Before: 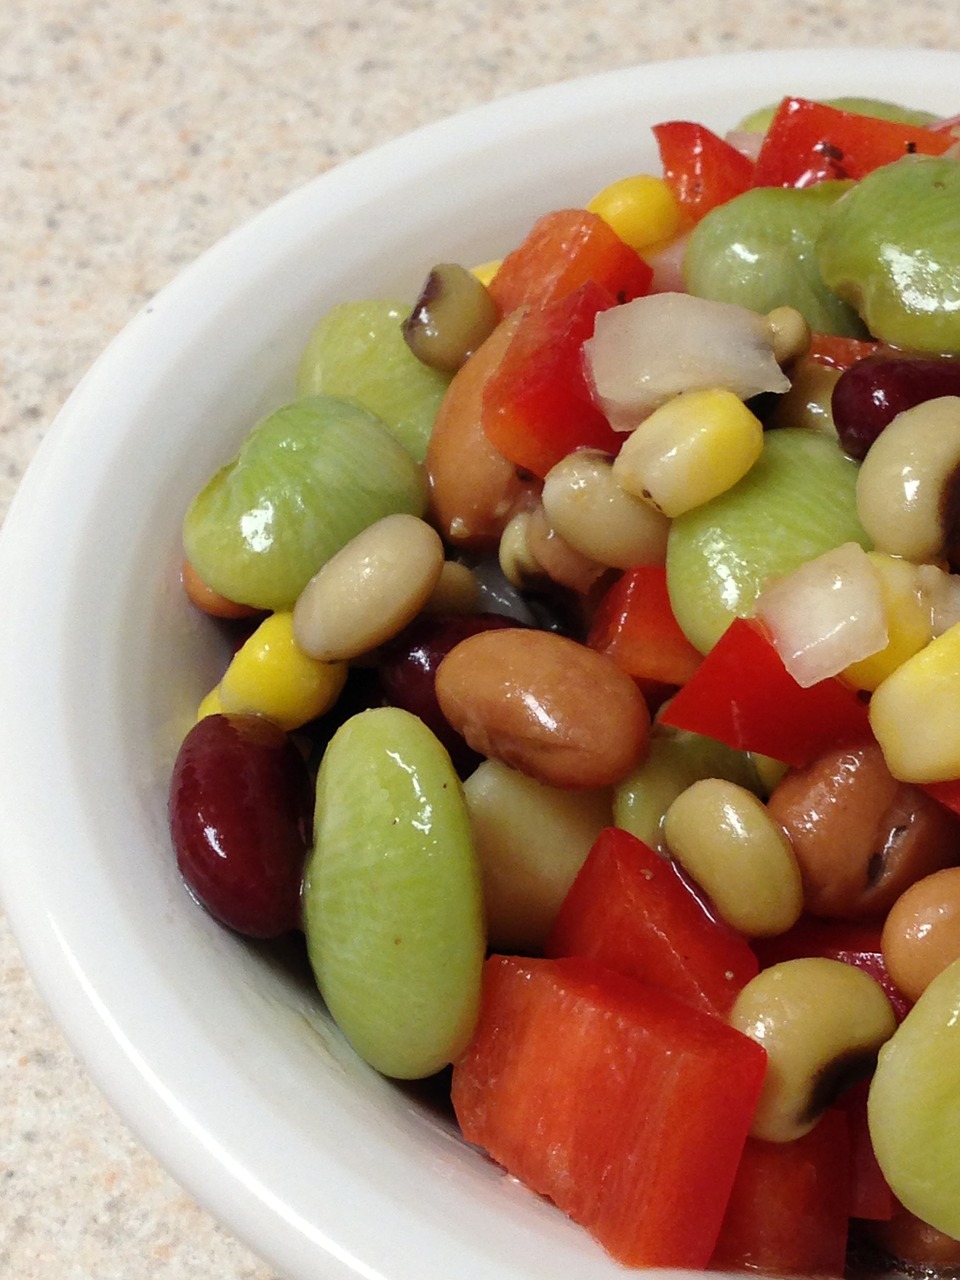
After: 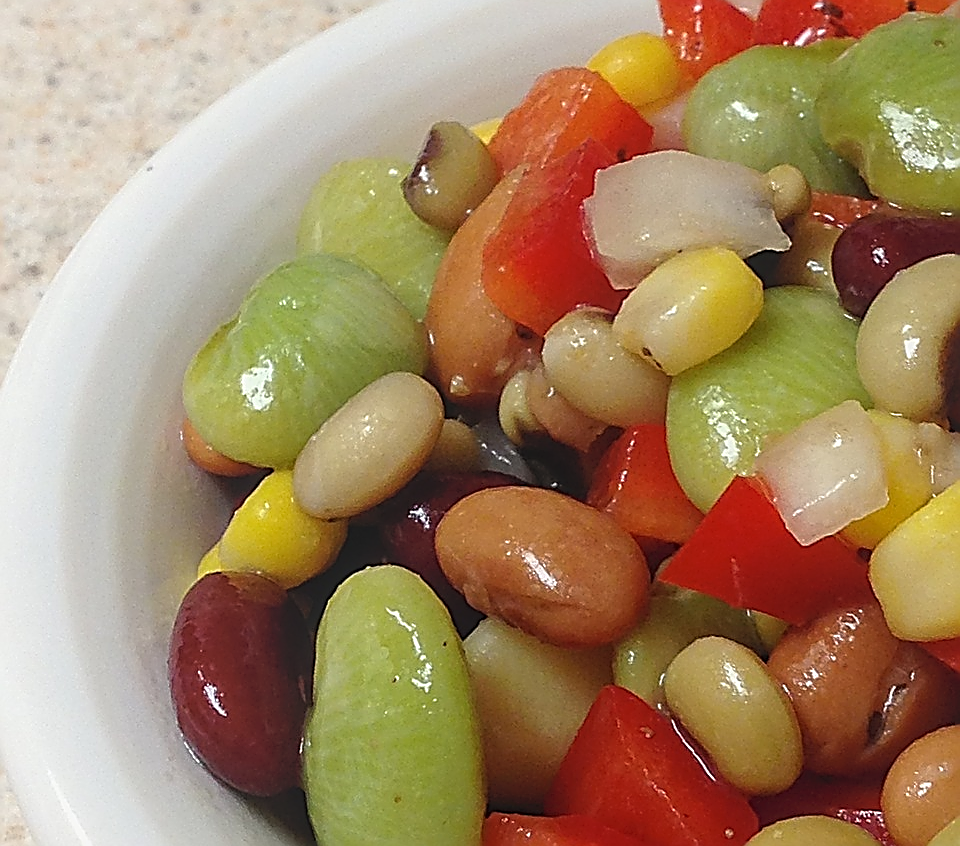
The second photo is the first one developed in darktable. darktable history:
crop: top 11.139%, bottom 22.735%
sharpen: amount 1.992
local contrast: highlights 48%, shadows 4%, detail 98%
